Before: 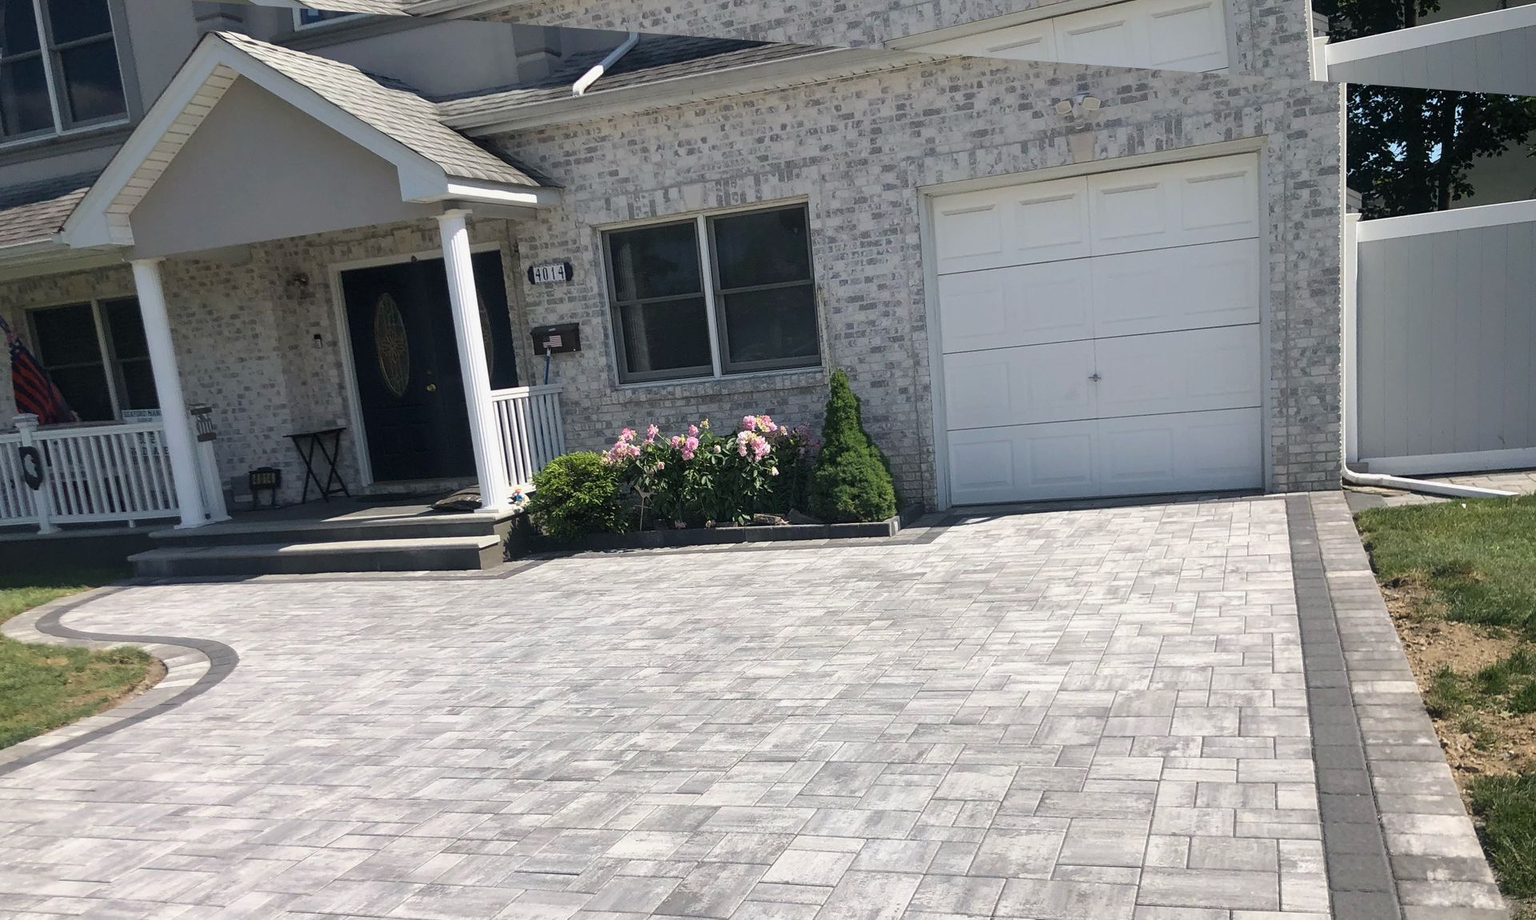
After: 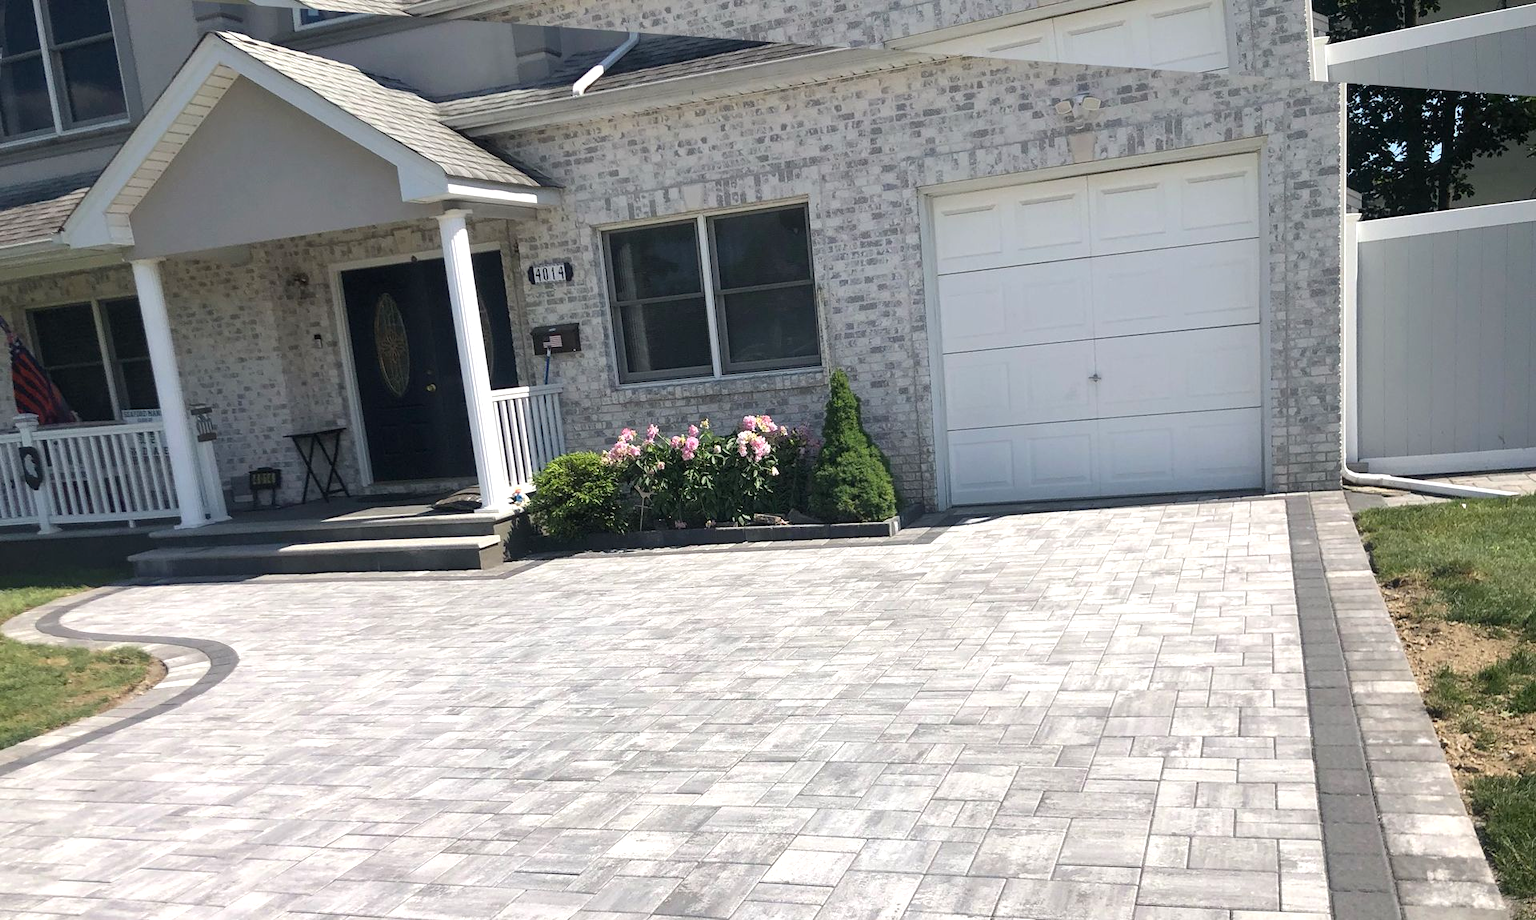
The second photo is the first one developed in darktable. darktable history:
exposure: exposure 0.348 EV, compensate highlight preservation false
